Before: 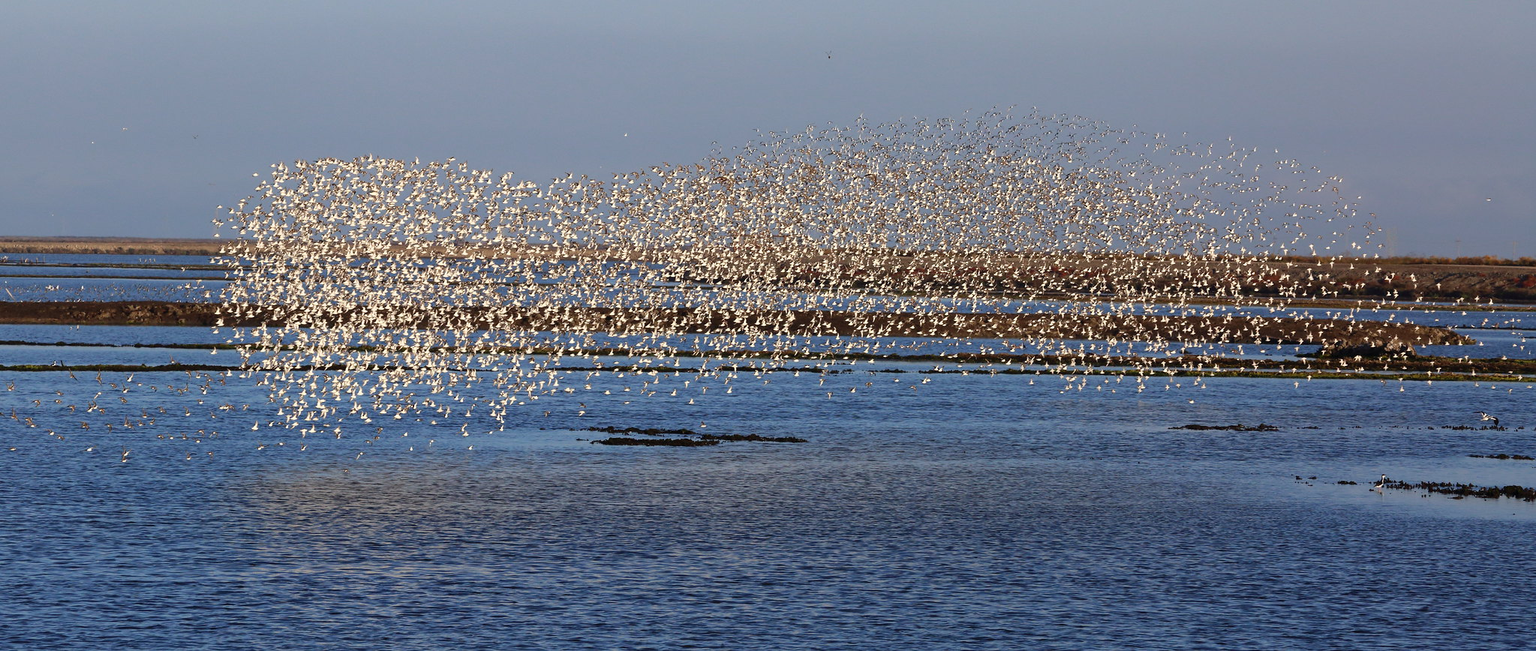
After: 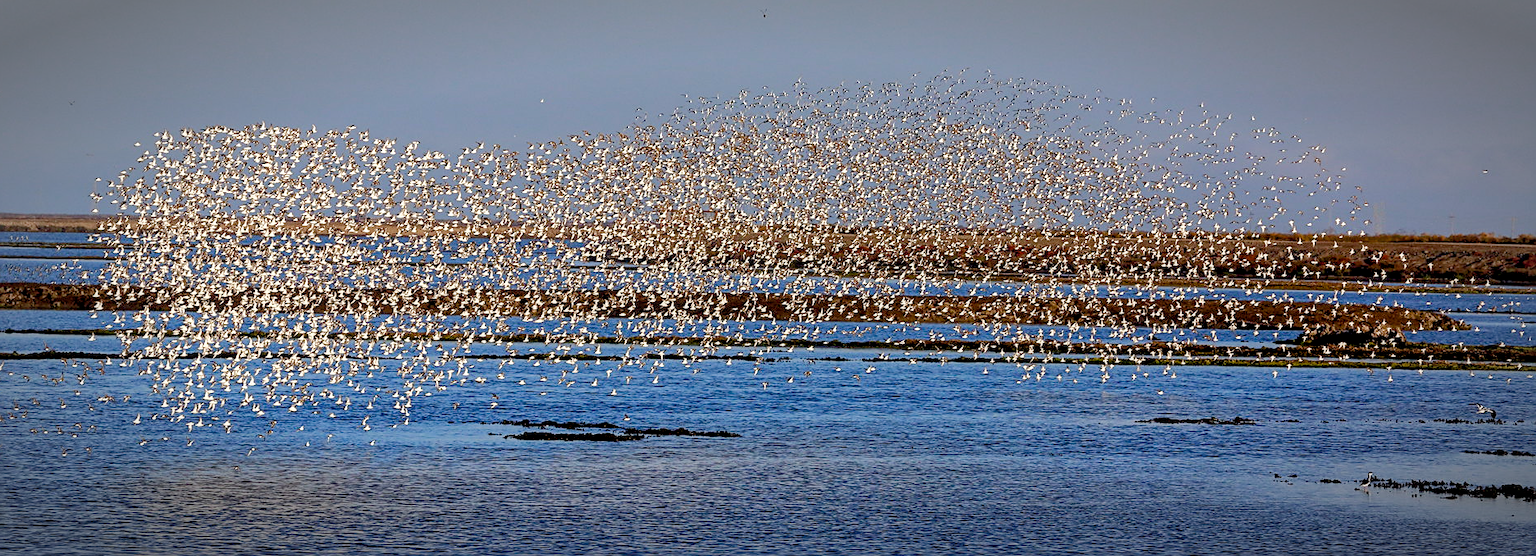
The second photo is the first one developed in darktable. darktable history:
exposure: black level correction 0.01, exposure 0.015 EV, compensate highlight preservation false
crop: left 8.466%, top 6.586%, bottom 15.223%
local contrast: on, module defaults
shadows and highlights: highlights color adjustment 32.27%
color balance rgb: perceptual saturation grading › global saturation 20%, perceptual saturation grading › highlights -50.52%, perceptual saturation grading › shadows 30.279%, perceptual brilliance grading › mid-tones 10.844%, perceptual brilliance grading › shadows 14.32%, global vibrance 20%
vignetting: automatic ratio true, unbound false
sharpen: on, module defaults
